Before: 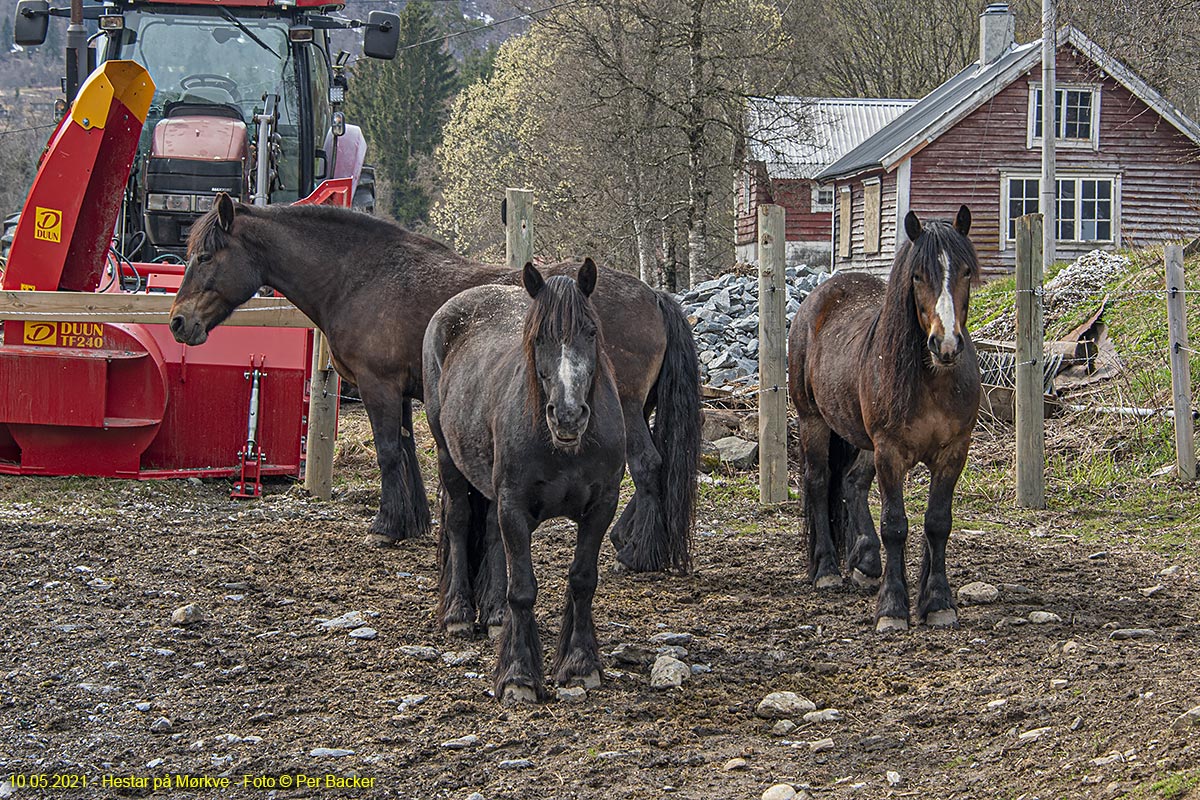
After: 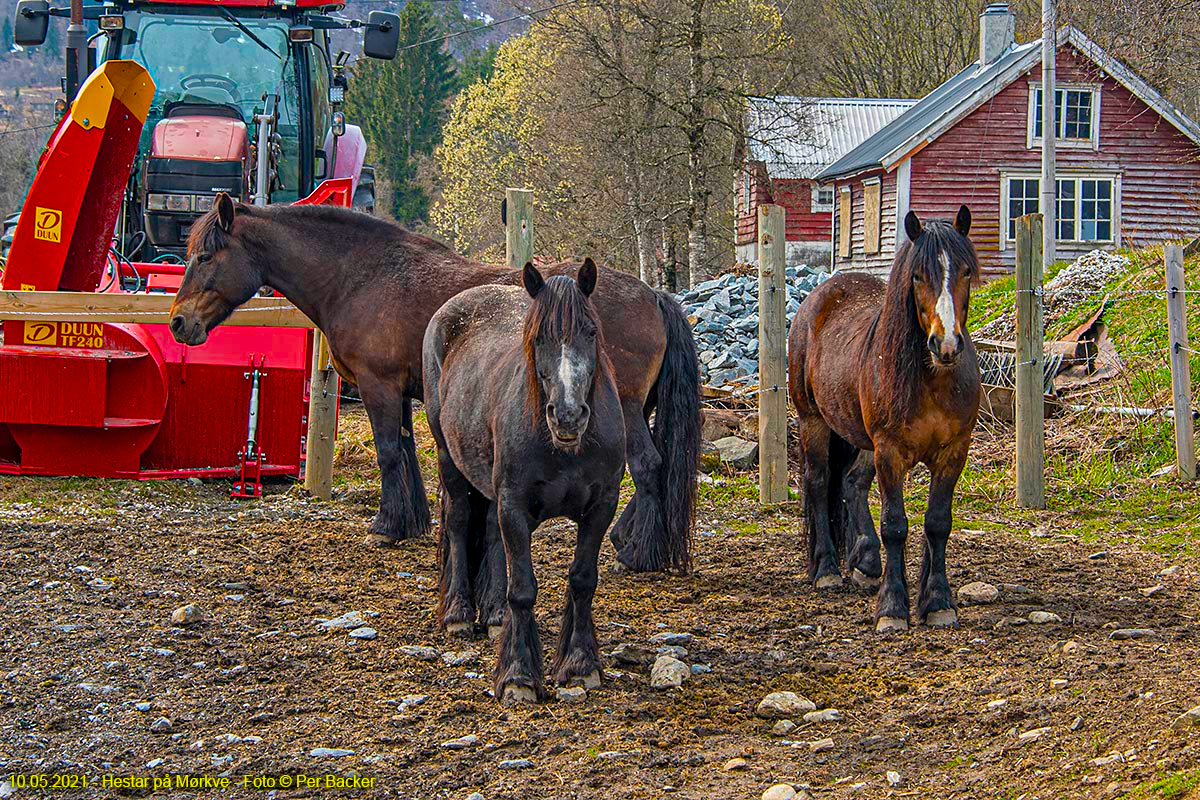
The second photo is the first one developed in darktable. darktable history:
white balance: emerald 1
color balance rgb: linear chroma grading › global chroma 25%, perceptual saturation grading › global saturation 50%
